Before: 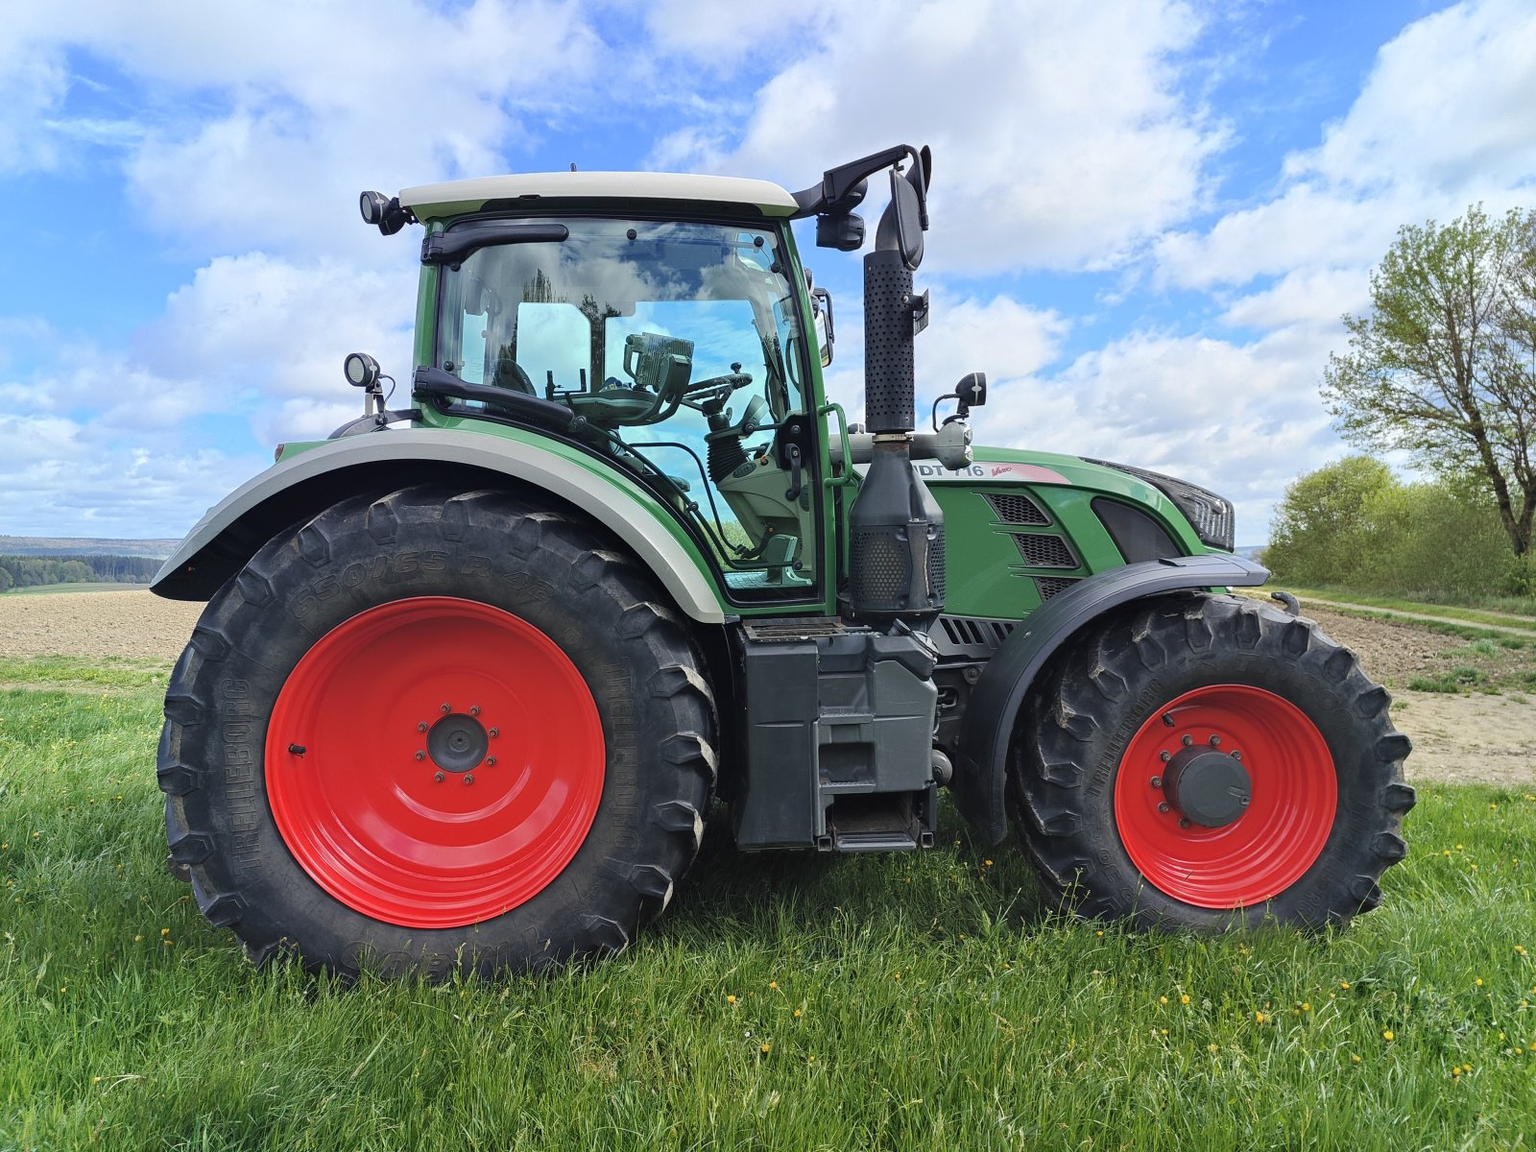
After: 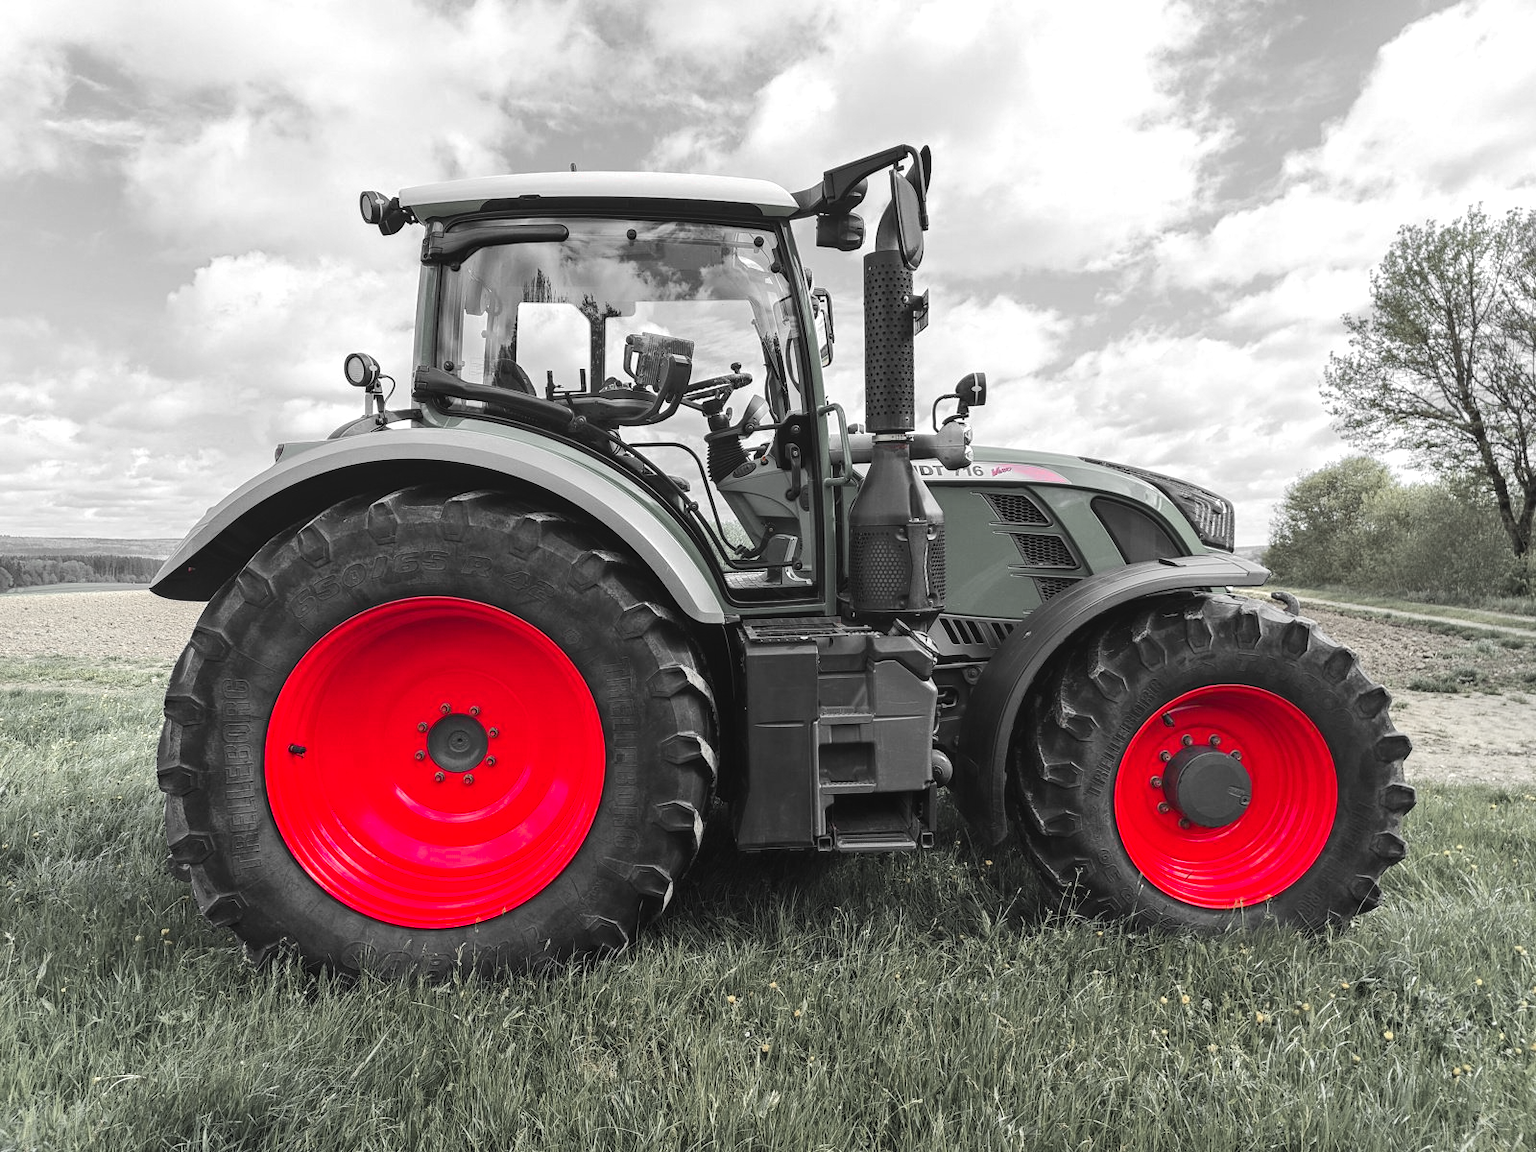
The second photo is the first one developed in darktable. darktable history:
color zones: curves: ch1 [(0, 0.831) (0.08, 0.771) (0.157, 0.268) (0.241, 0.207) (0.562, -0.005) (0.714, -0.013) (0.876, 0.01) (1, 0.831)]
tone equalizer: -8 EV -0.417 EV, -7 EV -0.389 EV, -6 EV -0.333 EV, -5 EV -0.222 EV, -3 EV 0.222 EV, -2 EV 0.333 EV, -1 EV 0.389 EV, +0 EV 0.417 EV, edges refinement/feathering 500, mask exposure compensation -1.57 EV, preserve details no
local contrast: detail 110%
